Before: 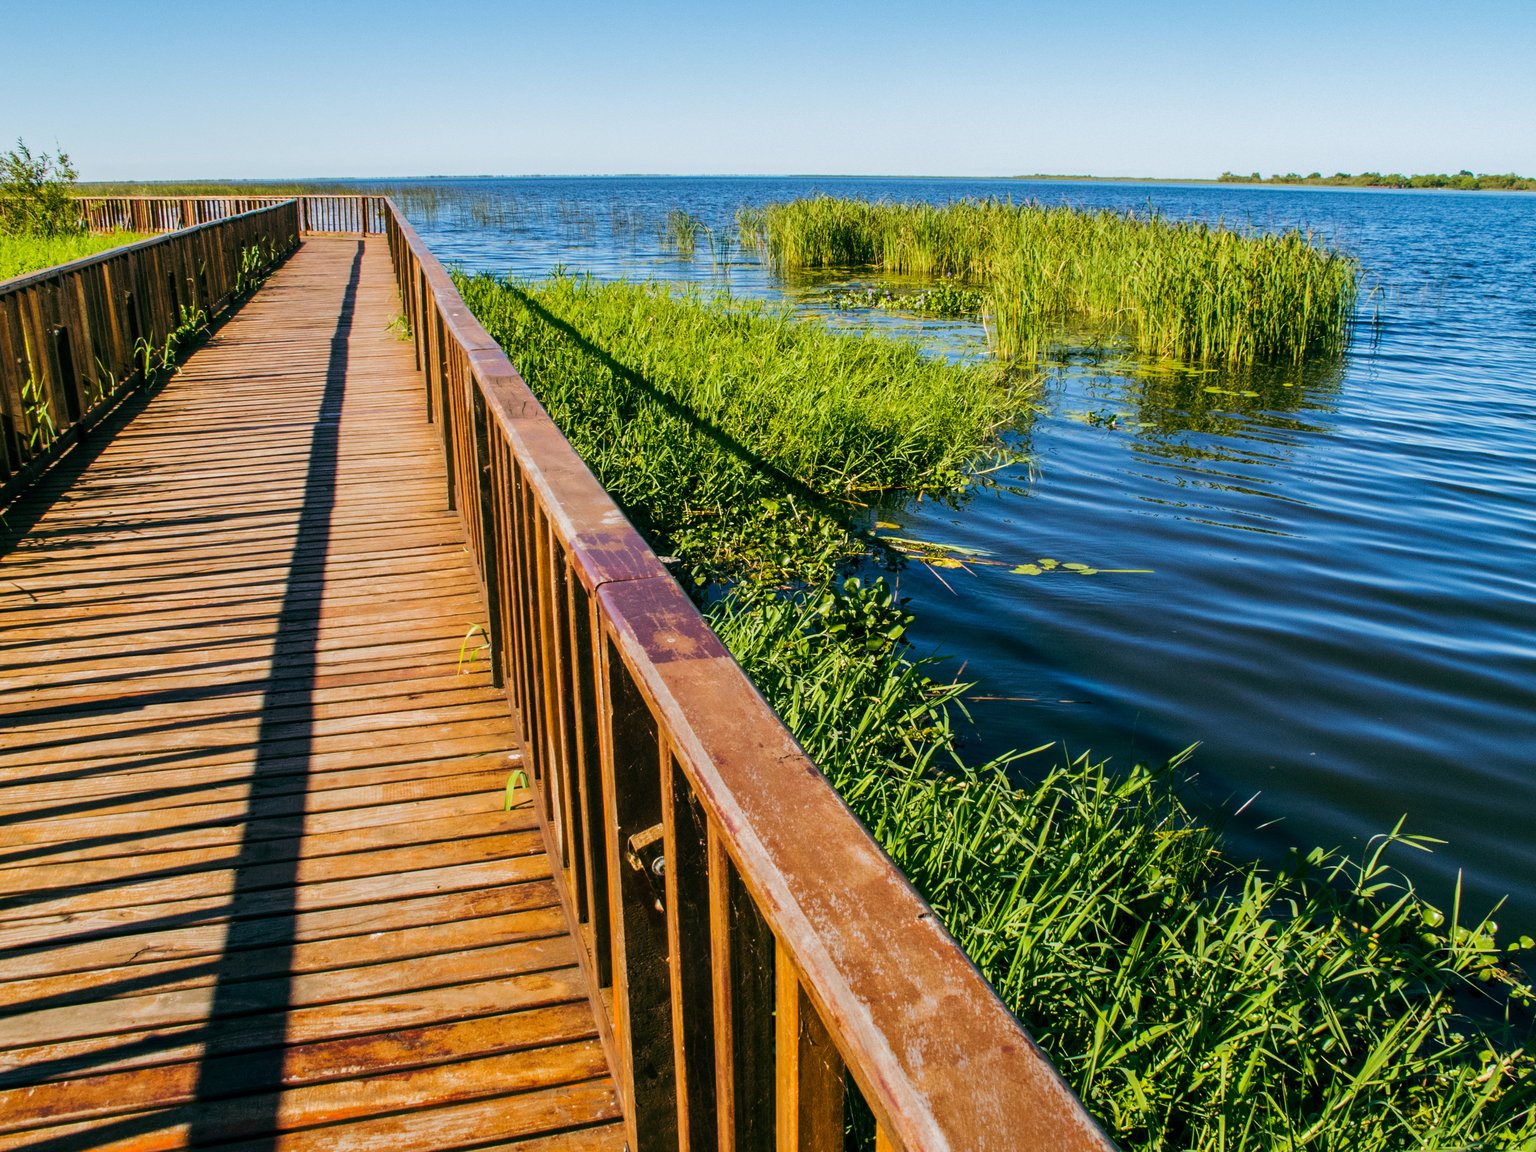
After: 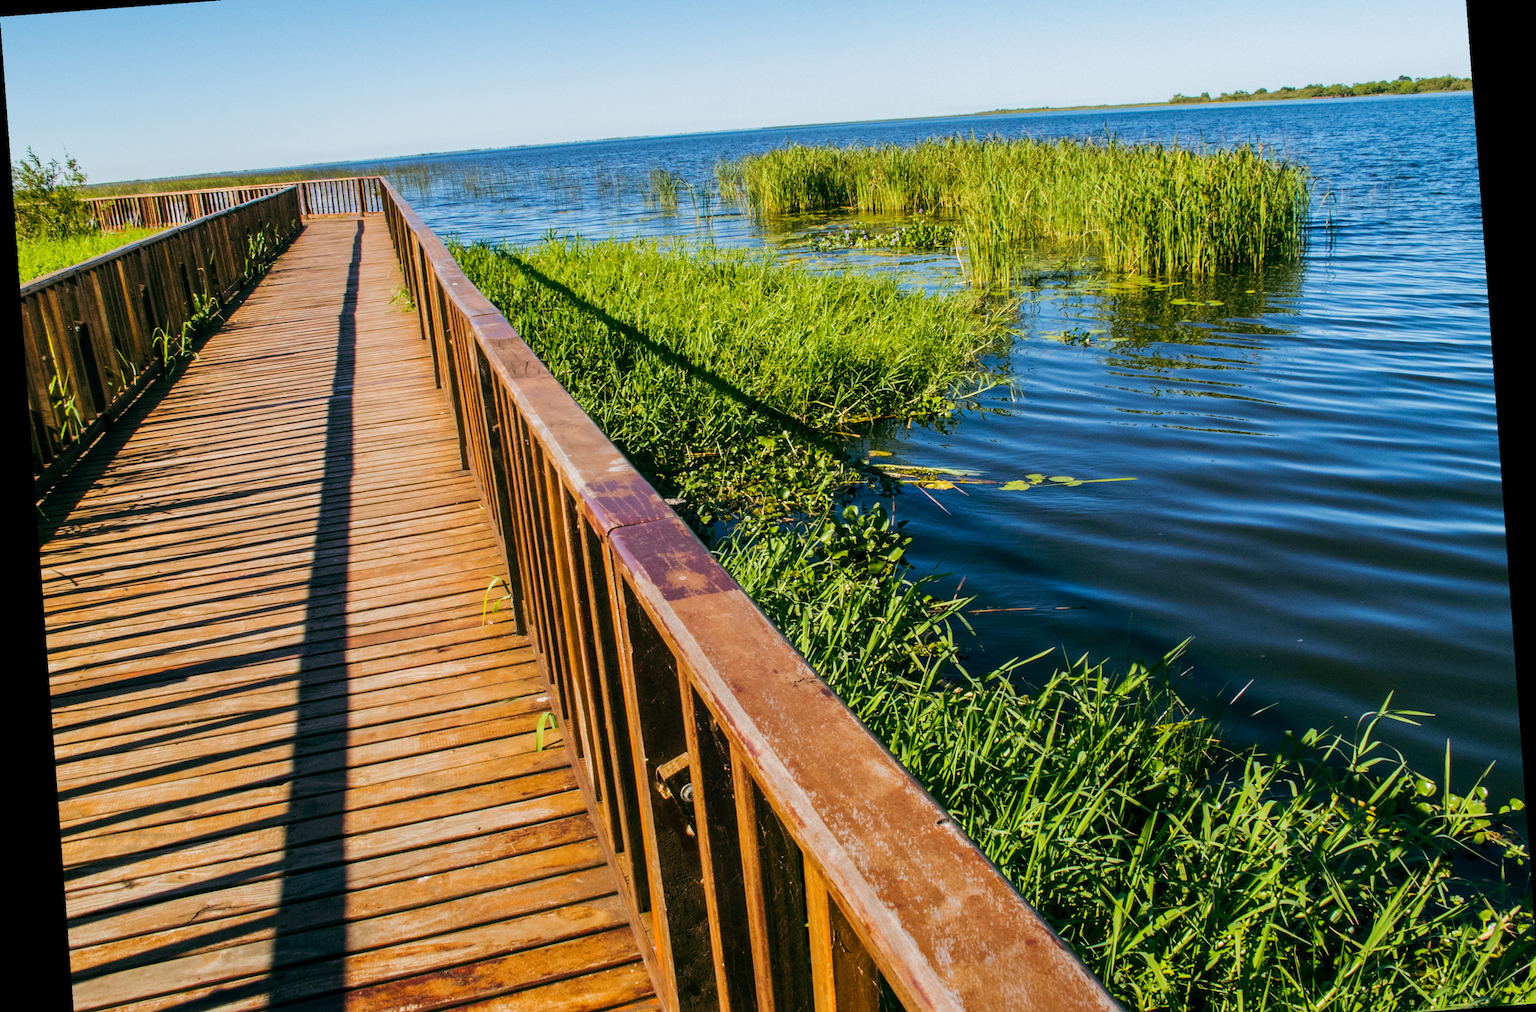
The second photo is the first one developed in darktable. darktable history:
rotate and perspective: rotation -4.25°, automatic cropping off
crop: top 7.625%, bottom 8.027%
